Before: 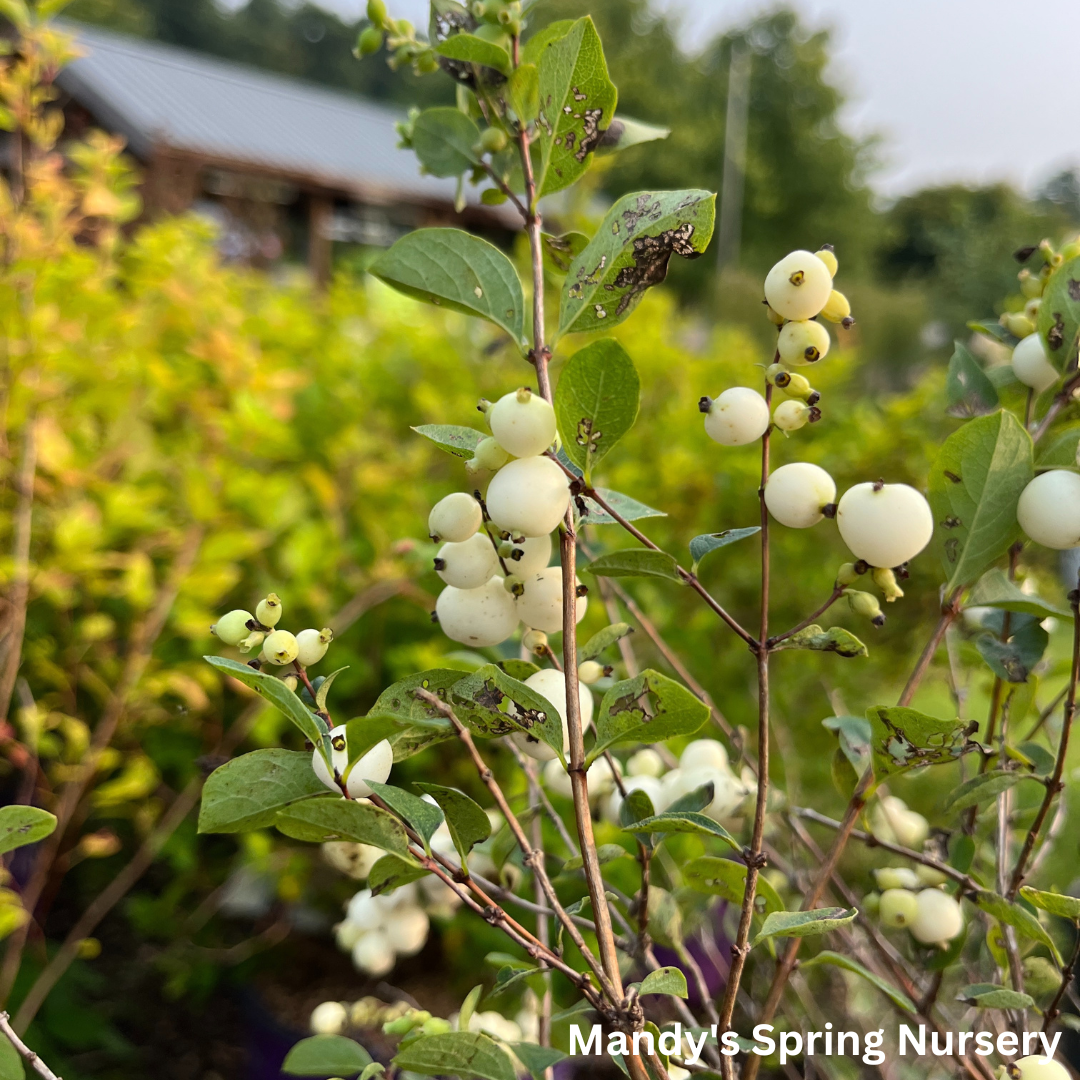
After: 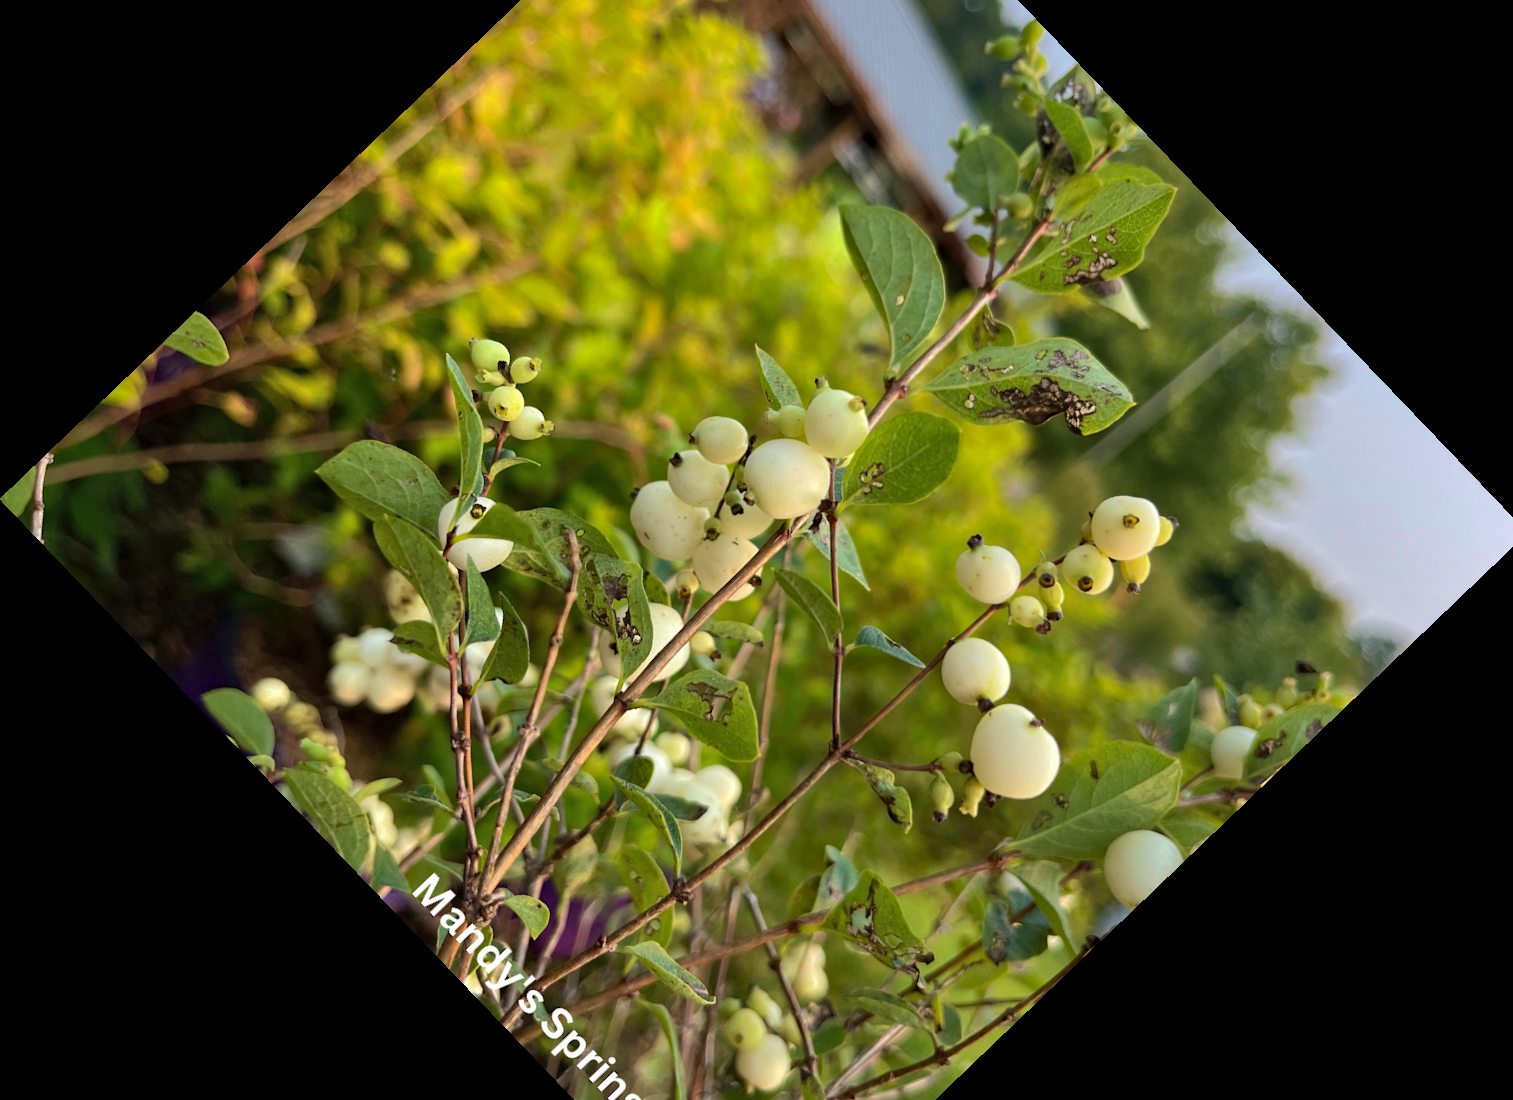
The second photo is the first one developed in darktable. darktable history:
crop and rotate: angle -46.26°, top 16.234%, right 0.912%, bottom 11.704%
velvia: on, module defaults
color balance rgb: linear chroma grading › global chroma 1.5%, linear chroma grading › mid-tones -1%, perceptual saturation grading › global saturation -3%, perceptual saturation grading › shadows -2%
haze removal: compatibility mode true, adaptive false
shadows and highlights: shadows 30
